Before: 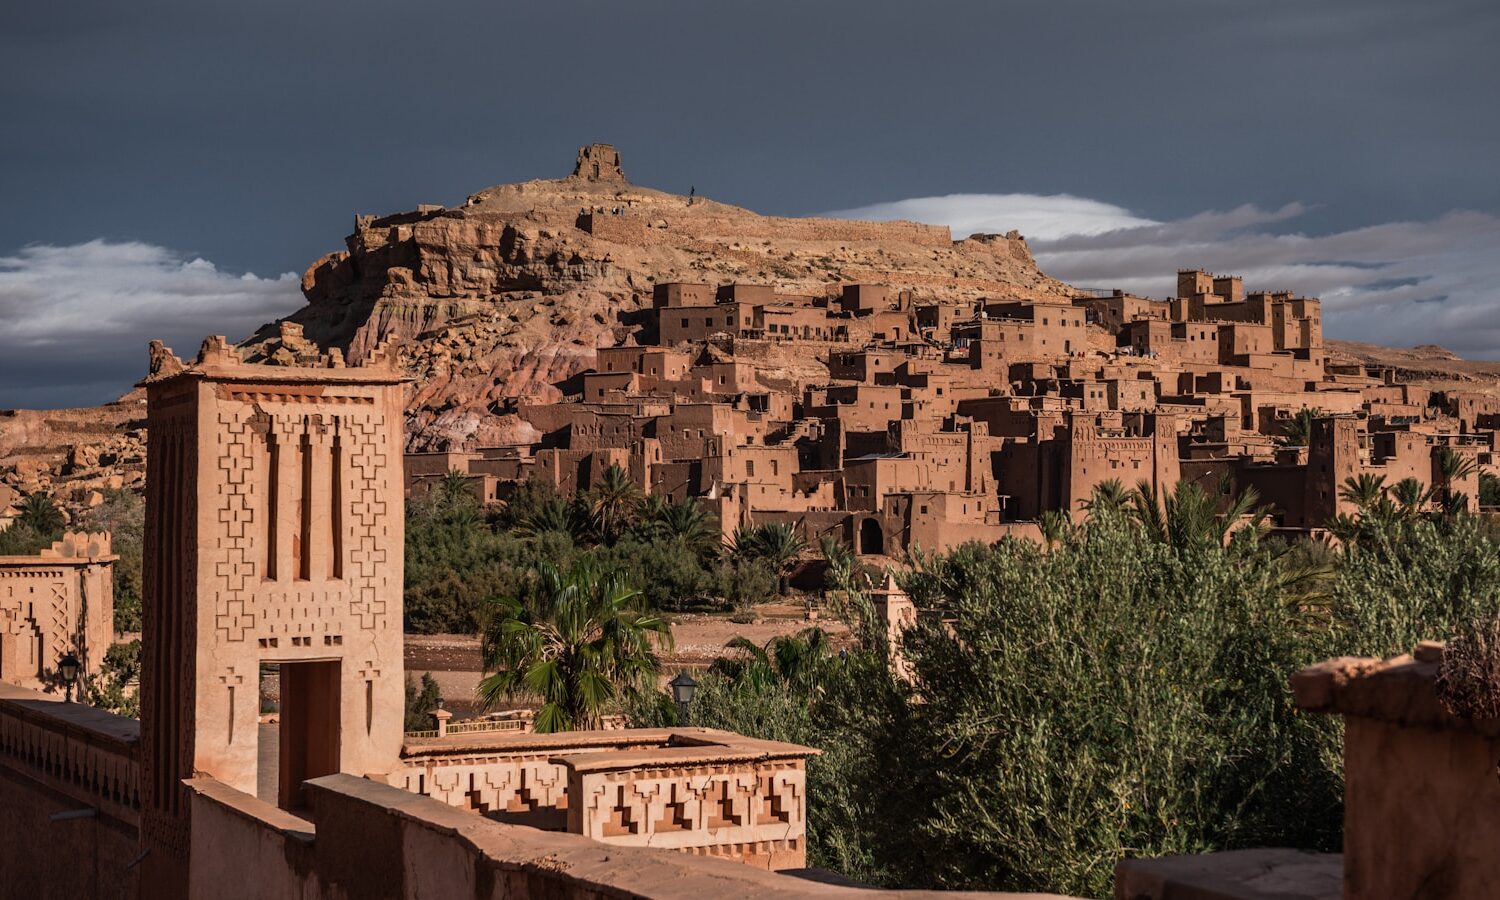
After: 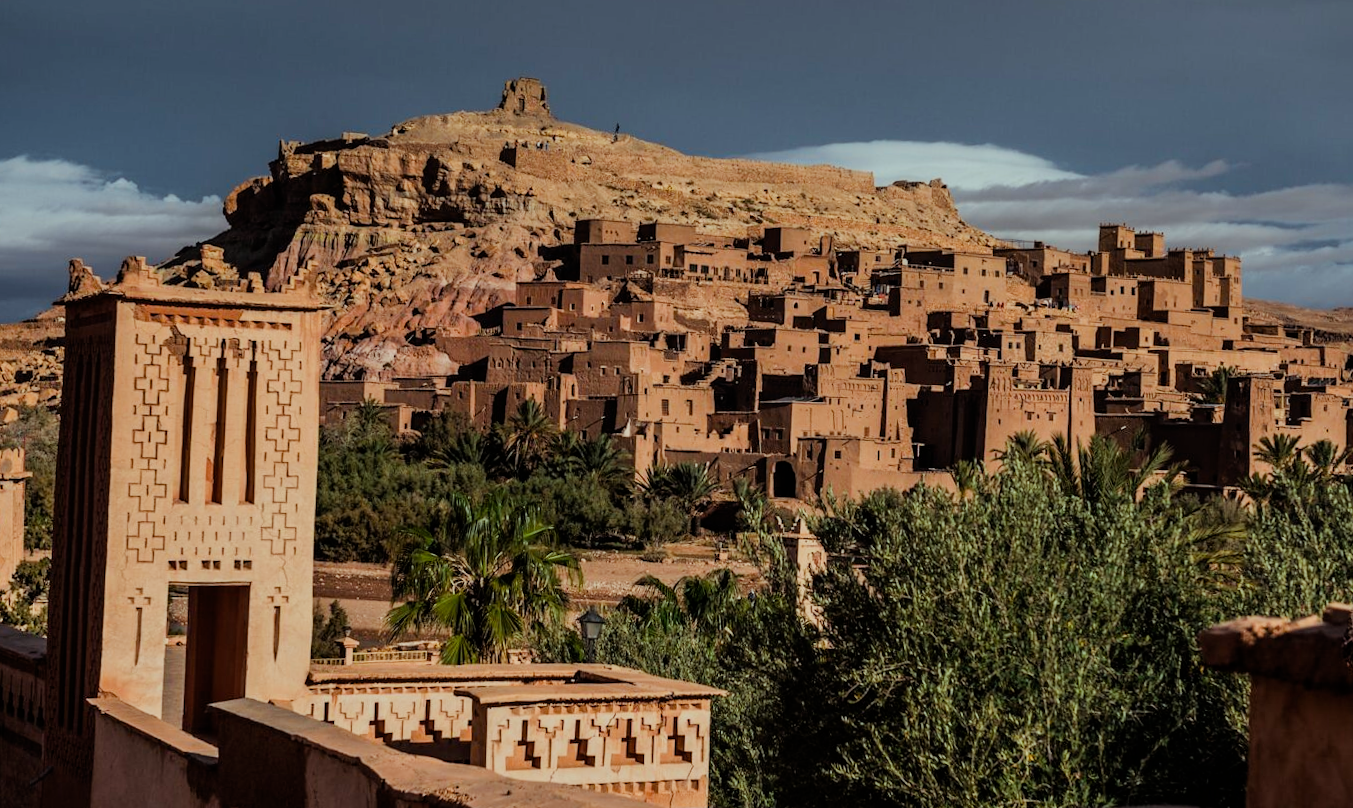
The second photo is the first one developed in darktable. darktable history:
filmic rgb: black relative exposure -7.65 EV, white relative exposure 4.56 EV, hardness 3.61
color balance rgb: highlights gain › luminance 19.873%, highlights gain › chroma 2.724%, highlights gain › hue 176.72°, perceptual saturation grading › global saturation 18.846%, global vibrance 14.396%
crop and rotate: angle -1.98°, left 3.079%, top 4.318%, right 1.551%, bottom 0.761%
